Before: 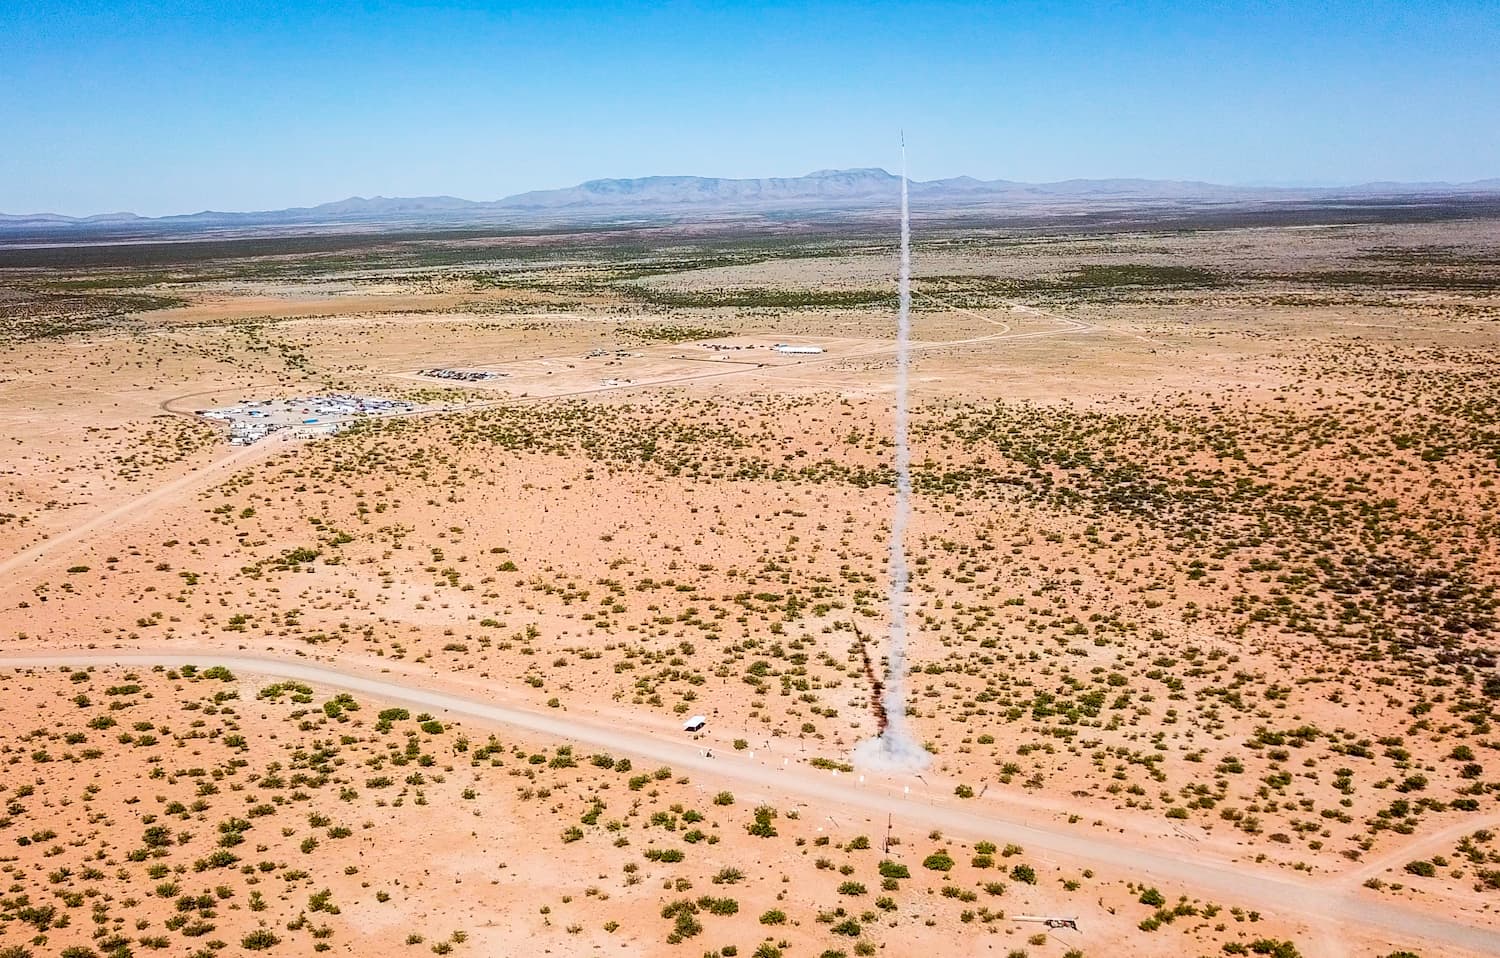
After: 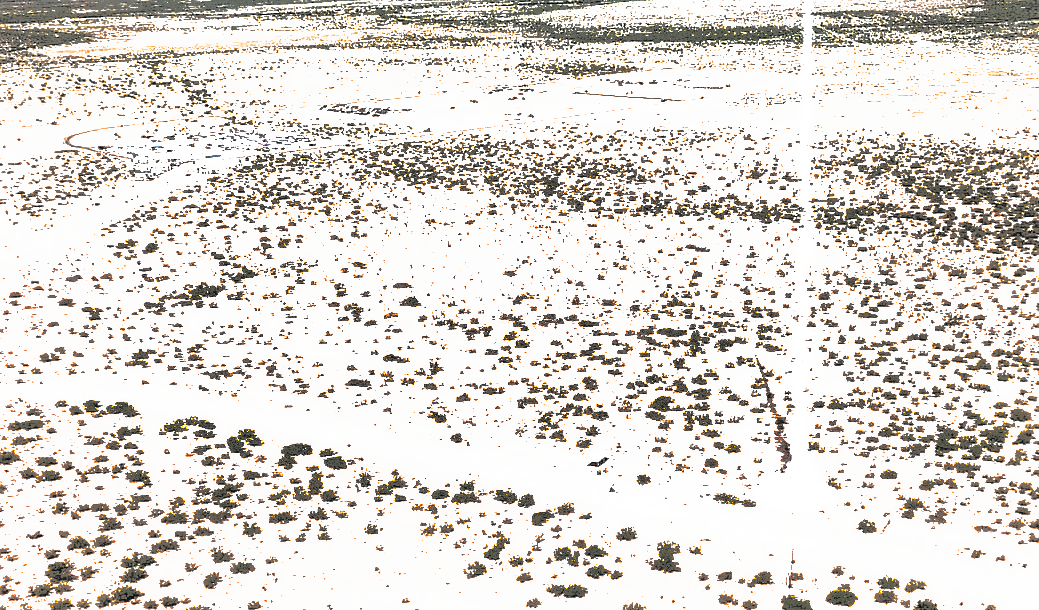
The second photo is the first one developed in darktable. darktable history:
exposure: black level correction 0, exposure 1.5 EV, compensate highlight preservation false
shadows and highlights: shadows -19.91, highlights -73.15
crop: left 6.488%, top 27.668%, right 24.183%, bottom 8.656%
split-toning: shadows › hue 190.8°, shadows › saturation 0.05, highlights › hue 54°, highlights › saturation 0.05, compress 0%
color balance rgb: perceptual saturation grading › global saturation 20%, perceptual saturation grading › highlights -25%, perceptual saturation grading › shadows 25%
